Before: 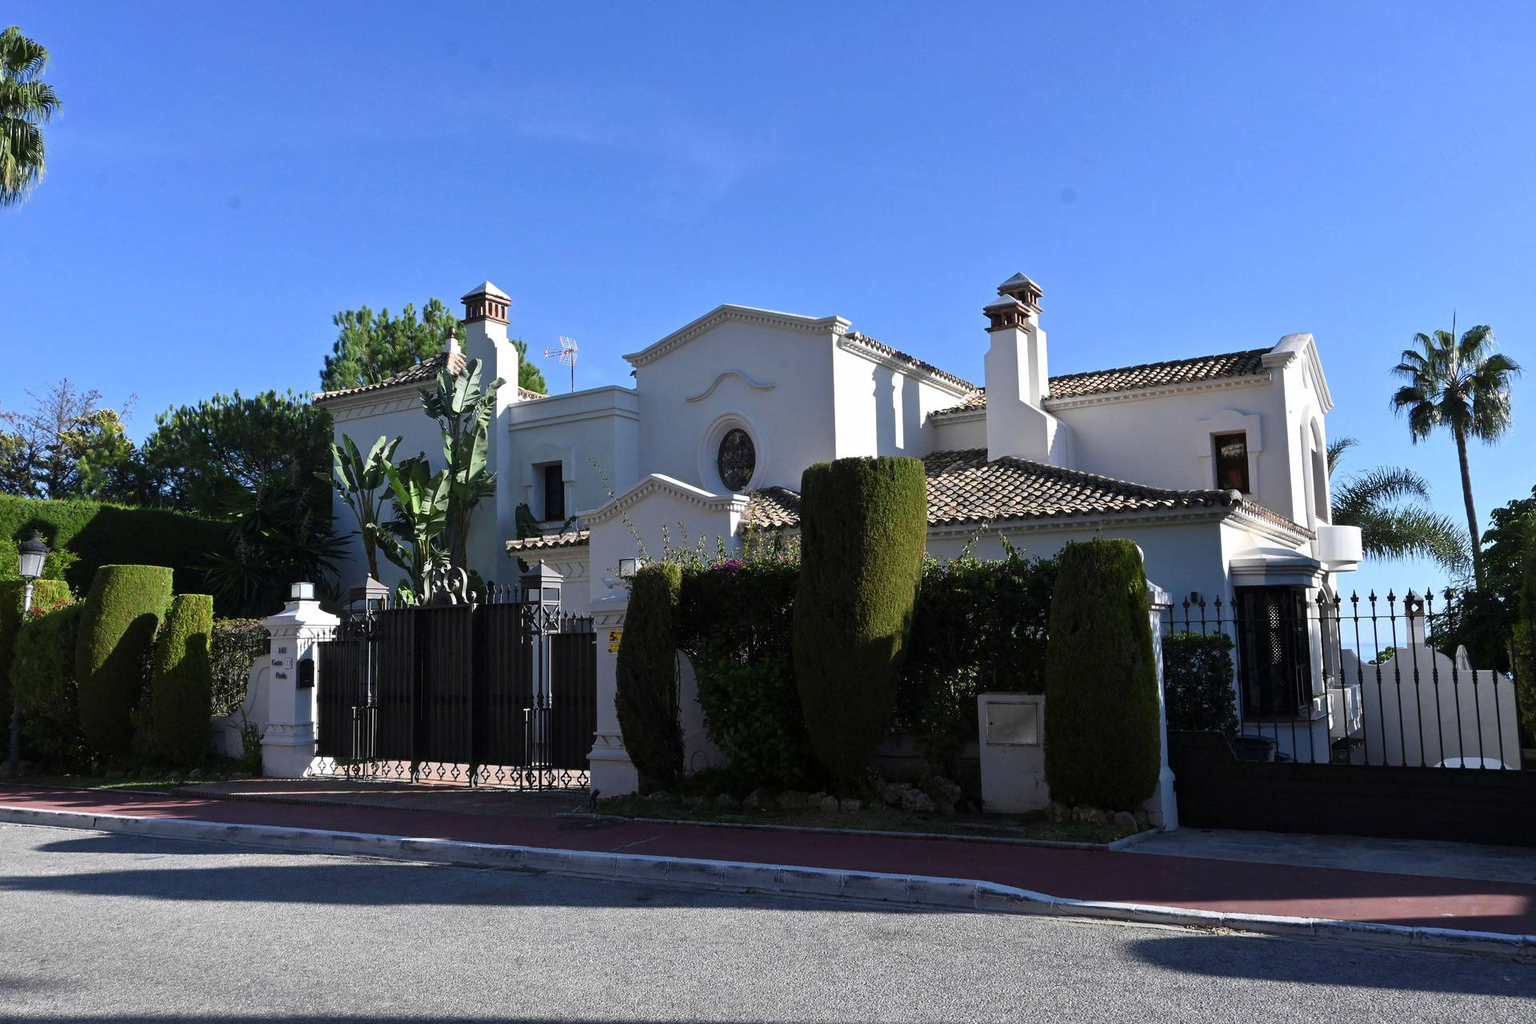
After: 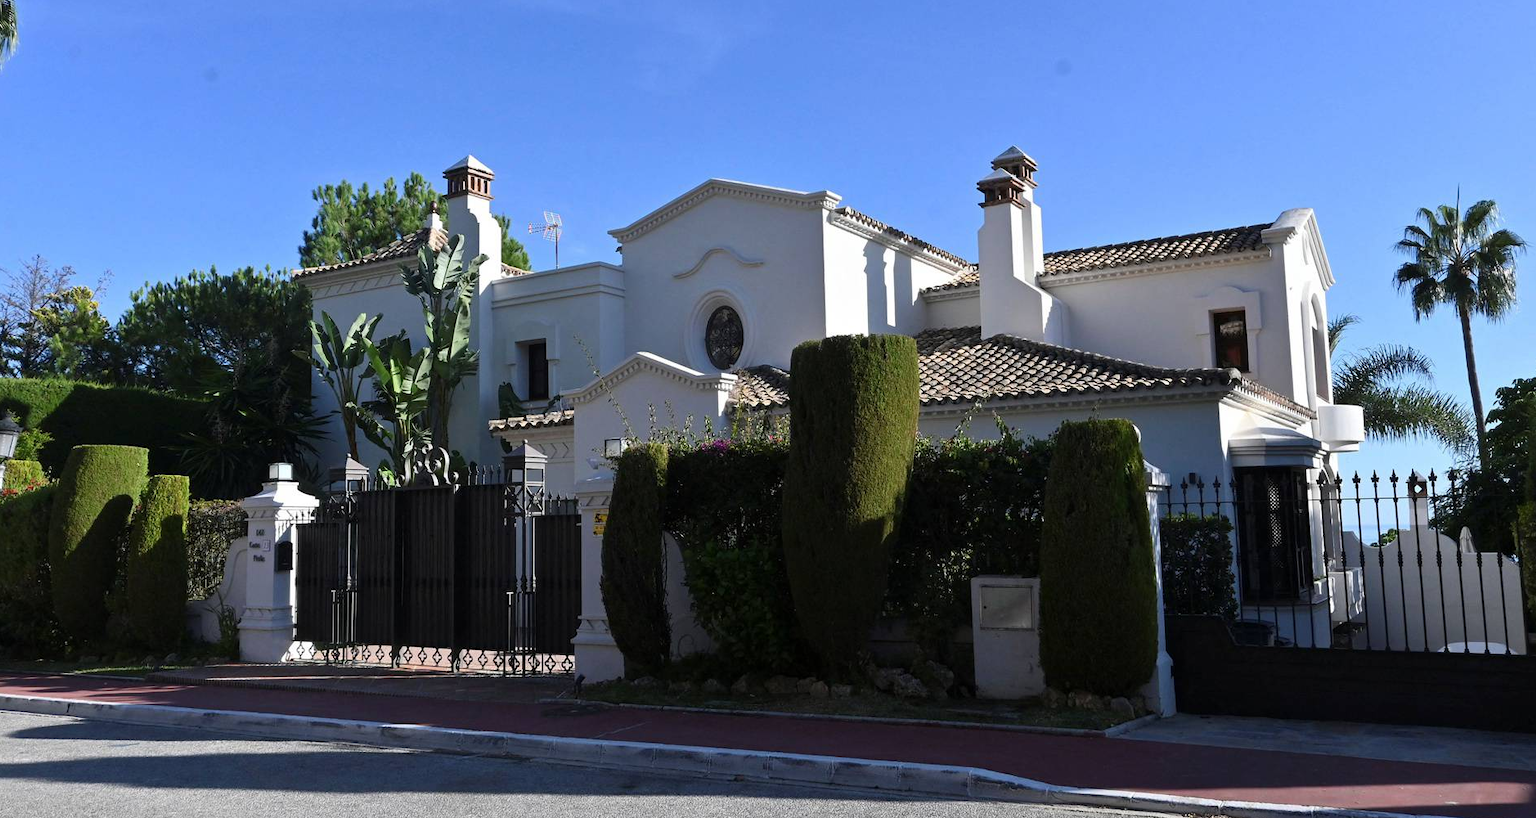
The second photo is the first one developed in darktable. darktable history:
crop and rotate: left 1.868%, top 12.733%, right 0.295%, bottom 9.022%
